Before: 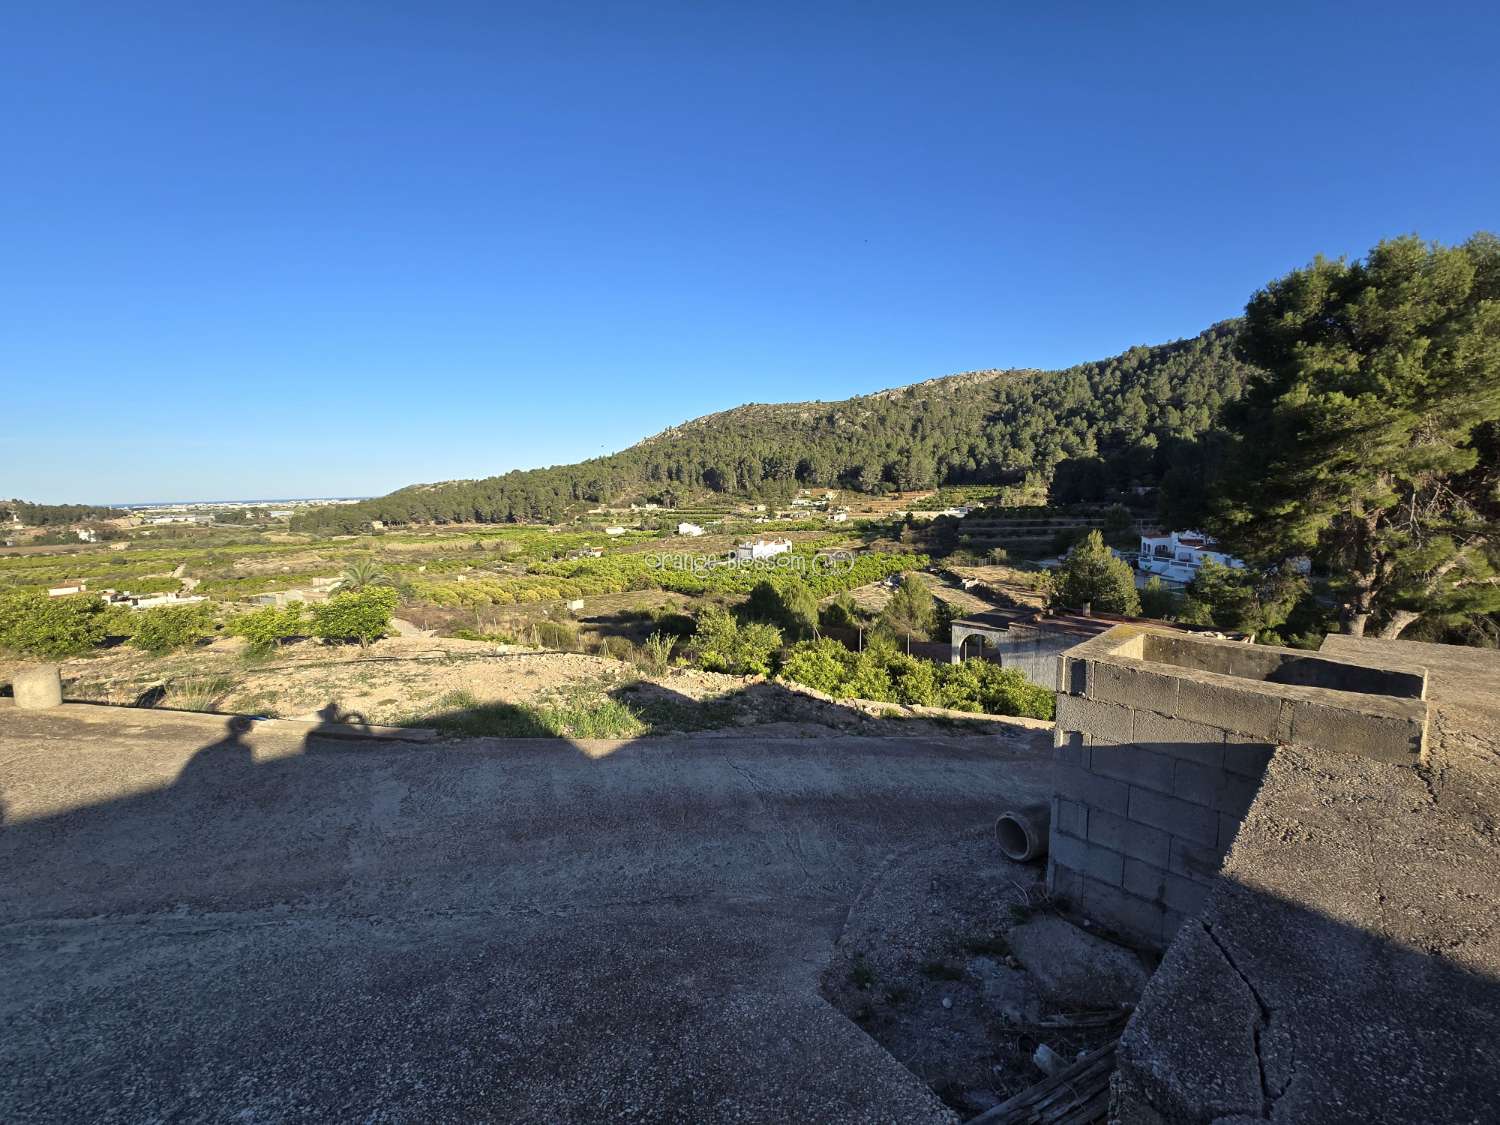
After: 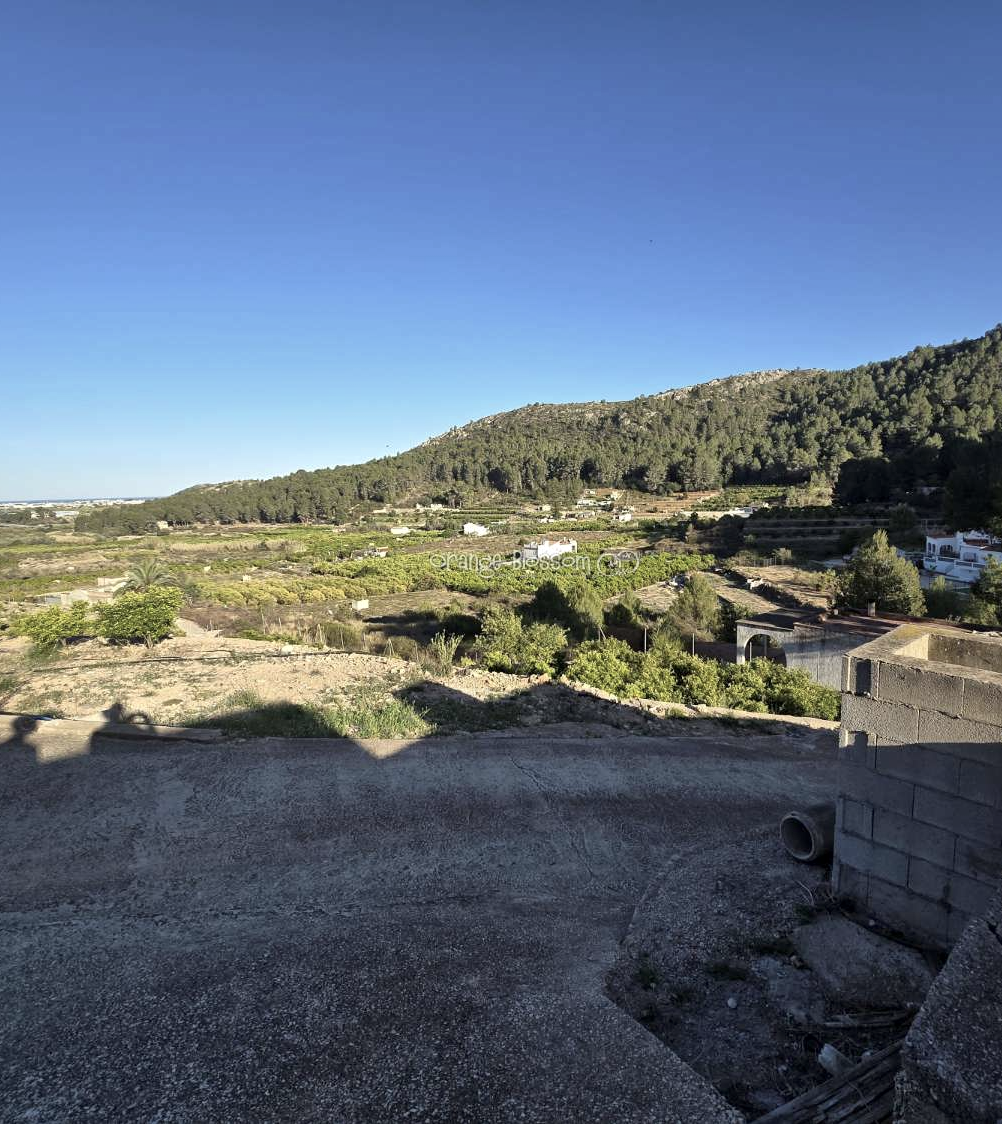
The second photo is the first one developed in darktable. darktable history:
color correction: highlights b* 0.031, saturation 0.78
crop and rotate: left 14.465%, right 18.706%
local contrast: mode bilateral grid, contrast 21, coarseness 50, detail 119%, midtone range 0.2
